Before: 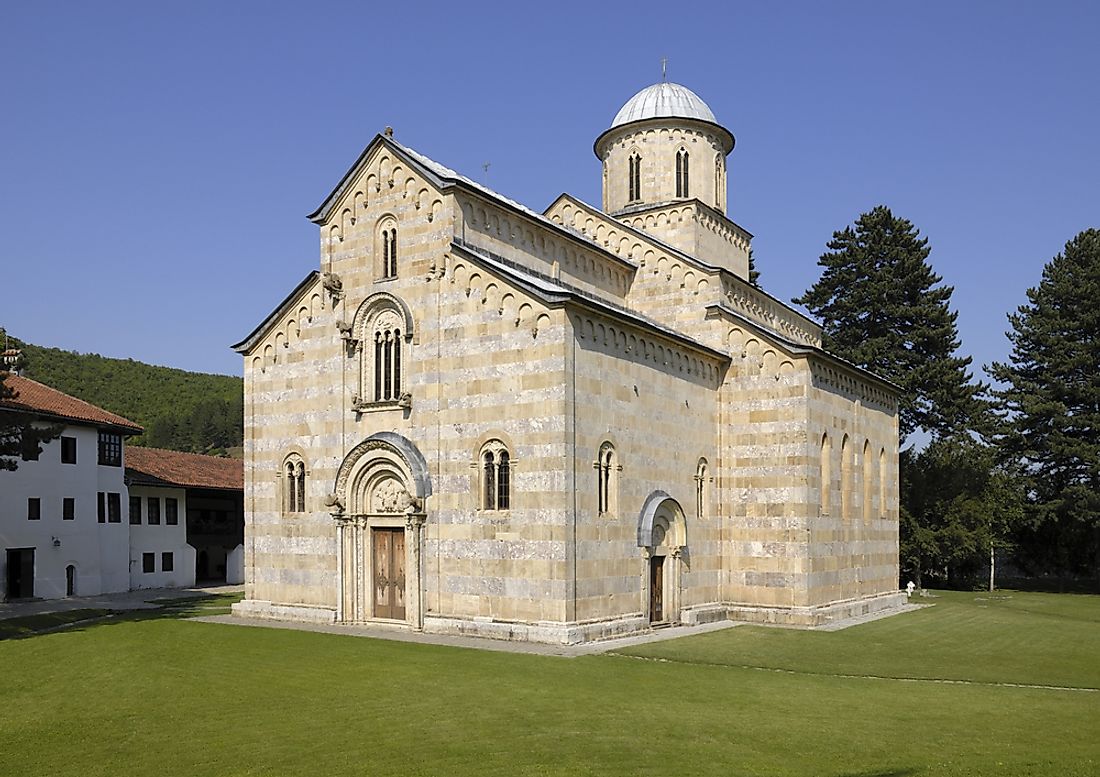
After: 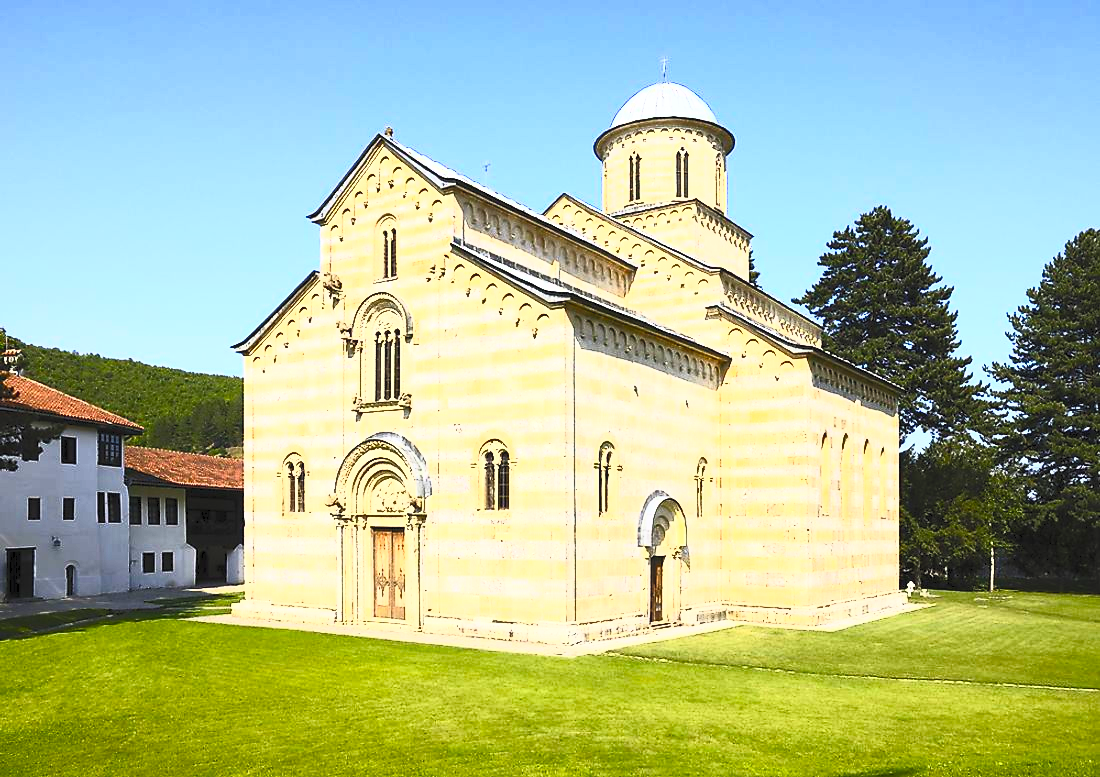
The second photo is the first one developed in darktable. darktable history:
contrast brightness saturation: contrast 0.989, brightness 0.986, saturation 0.988
